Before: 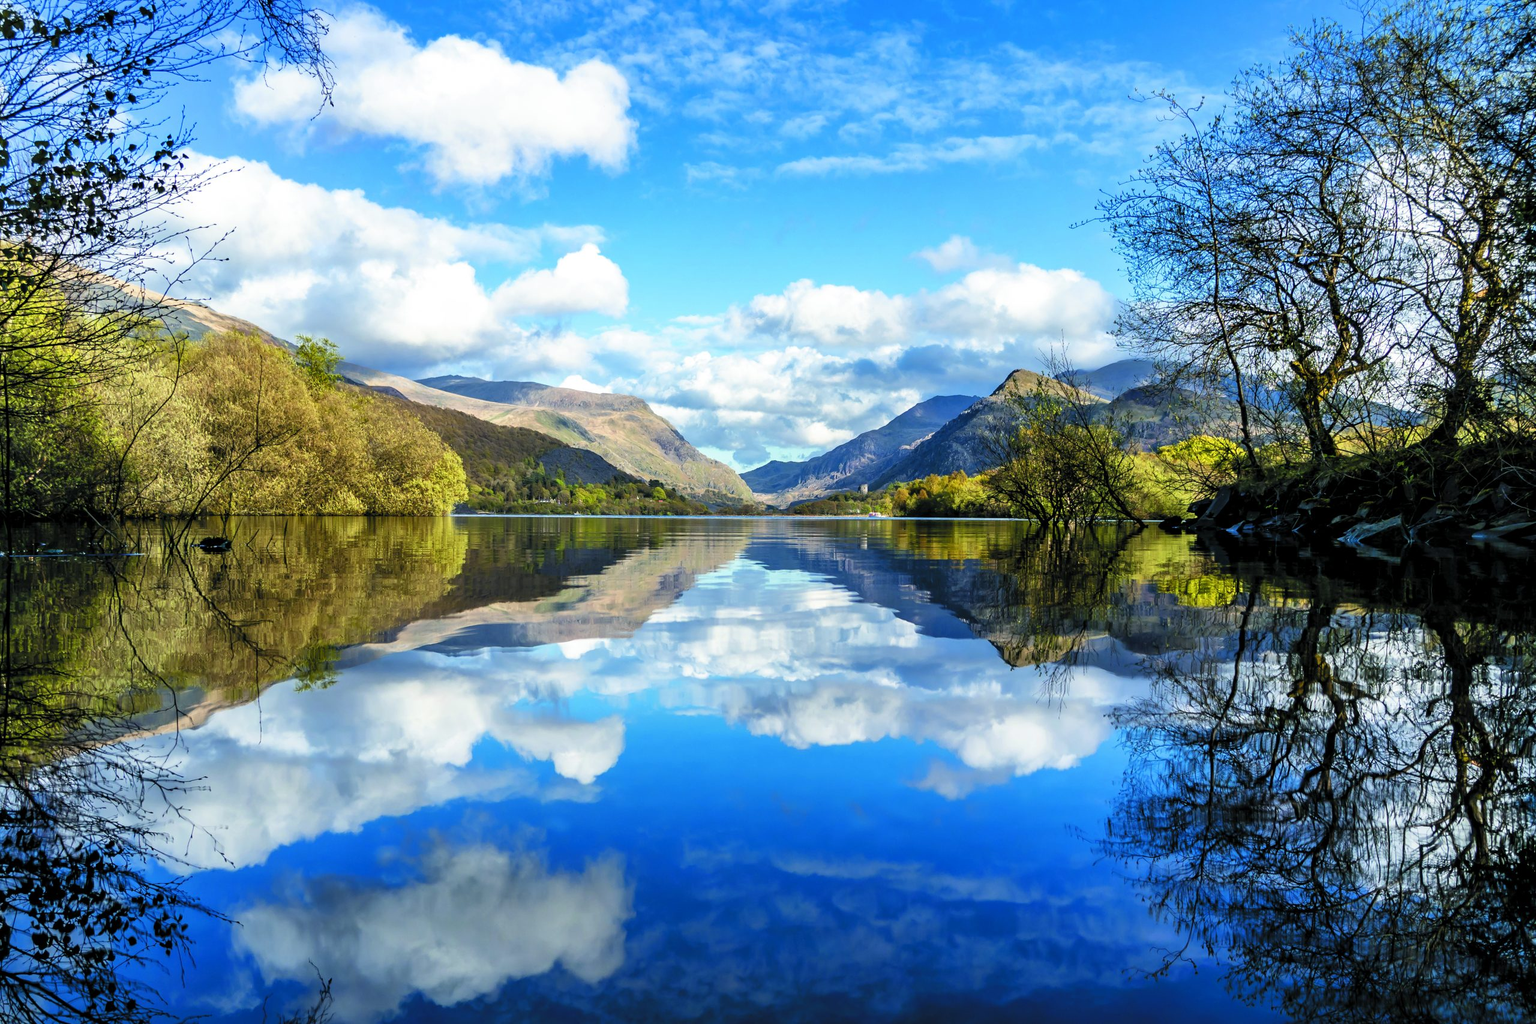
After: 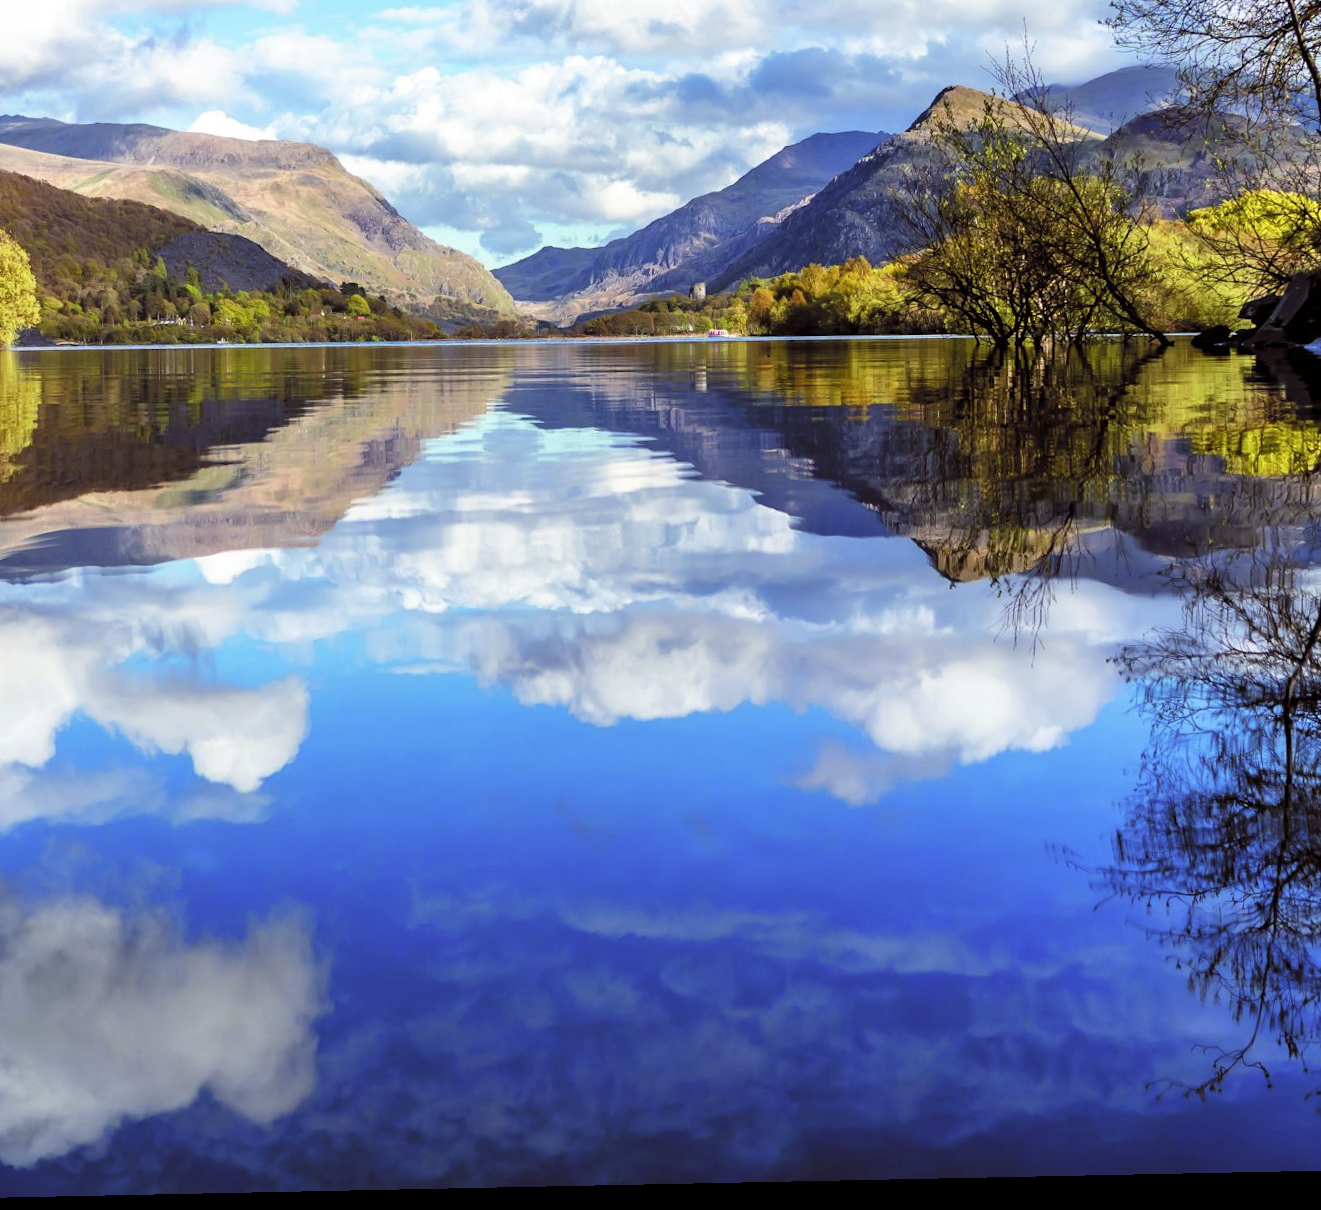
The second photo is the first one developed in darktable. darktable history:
rotate and perspective: rotation -1.17°, automatic cropping off
crop and rotate: left 29.237%, top 31.152%, right 19.807%
contrast brightness saturation: saturation -0.05
rgb levels: mode RGB, independent channels, levels [[0, 0.474, 1], [0, 0.5, 1], [0, 0.5, 1]]
